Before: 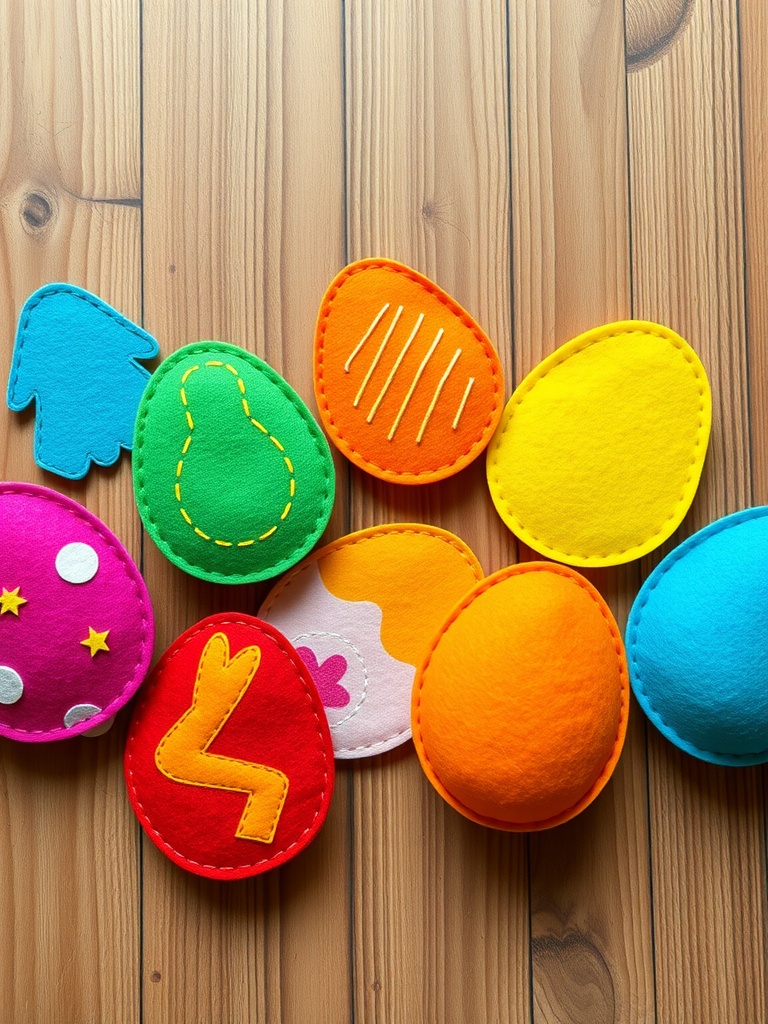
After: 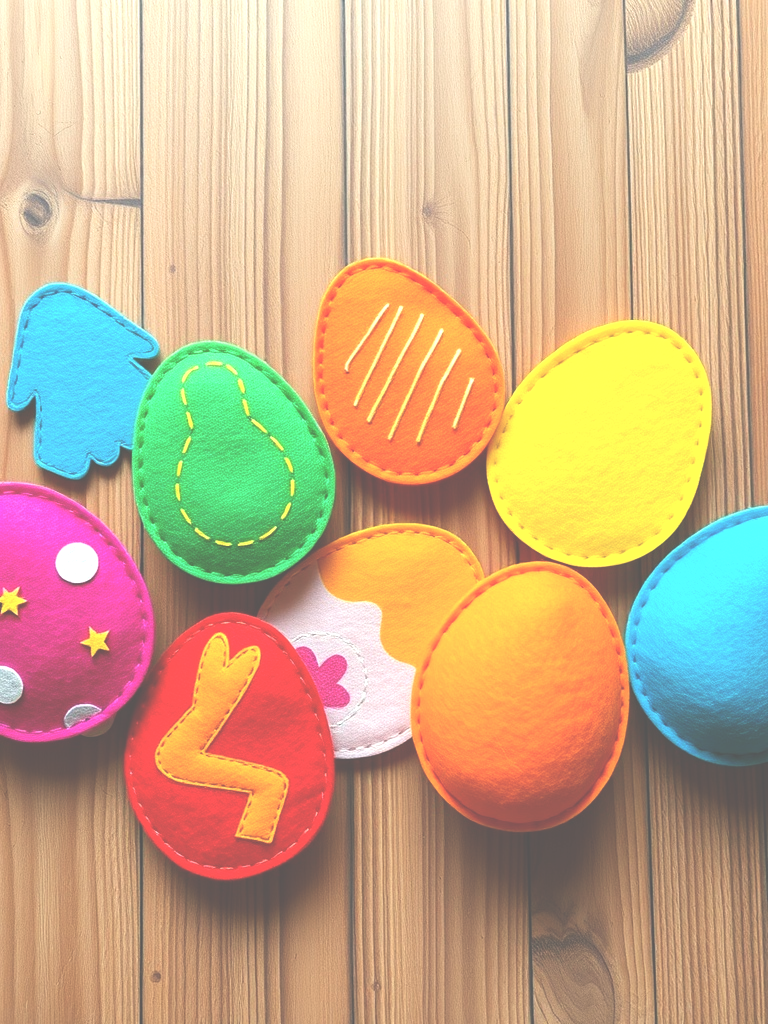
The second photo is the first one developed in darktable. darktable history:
exposure: black level correction -0.07, exposure 0.502 EV, compensate highlight preservation false
